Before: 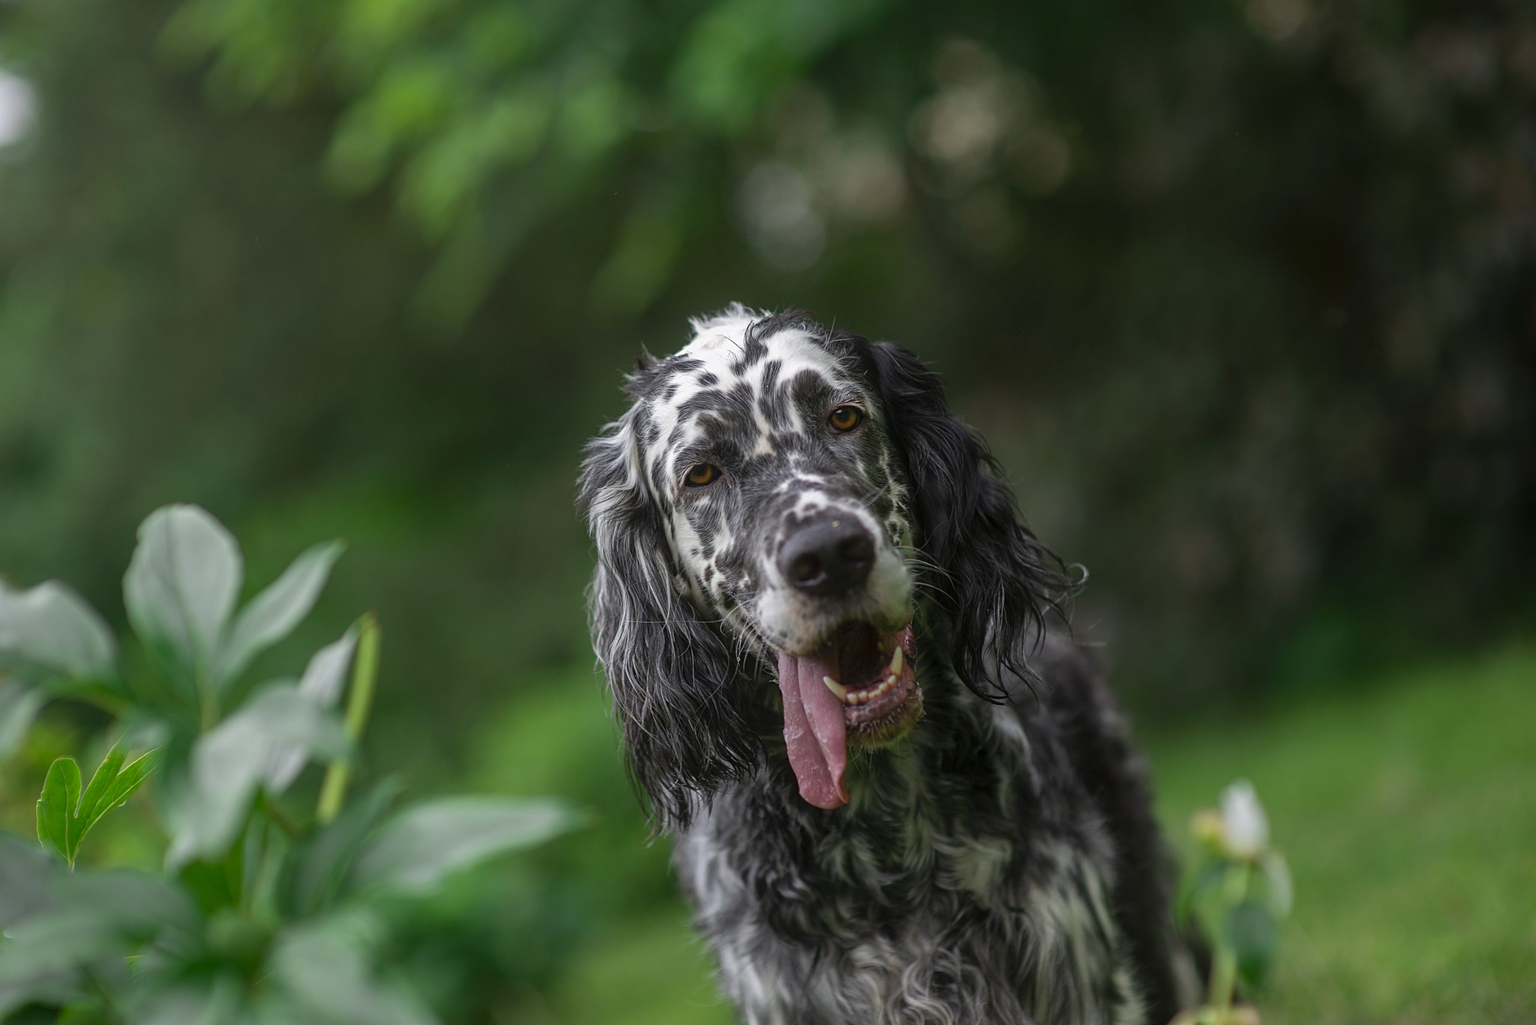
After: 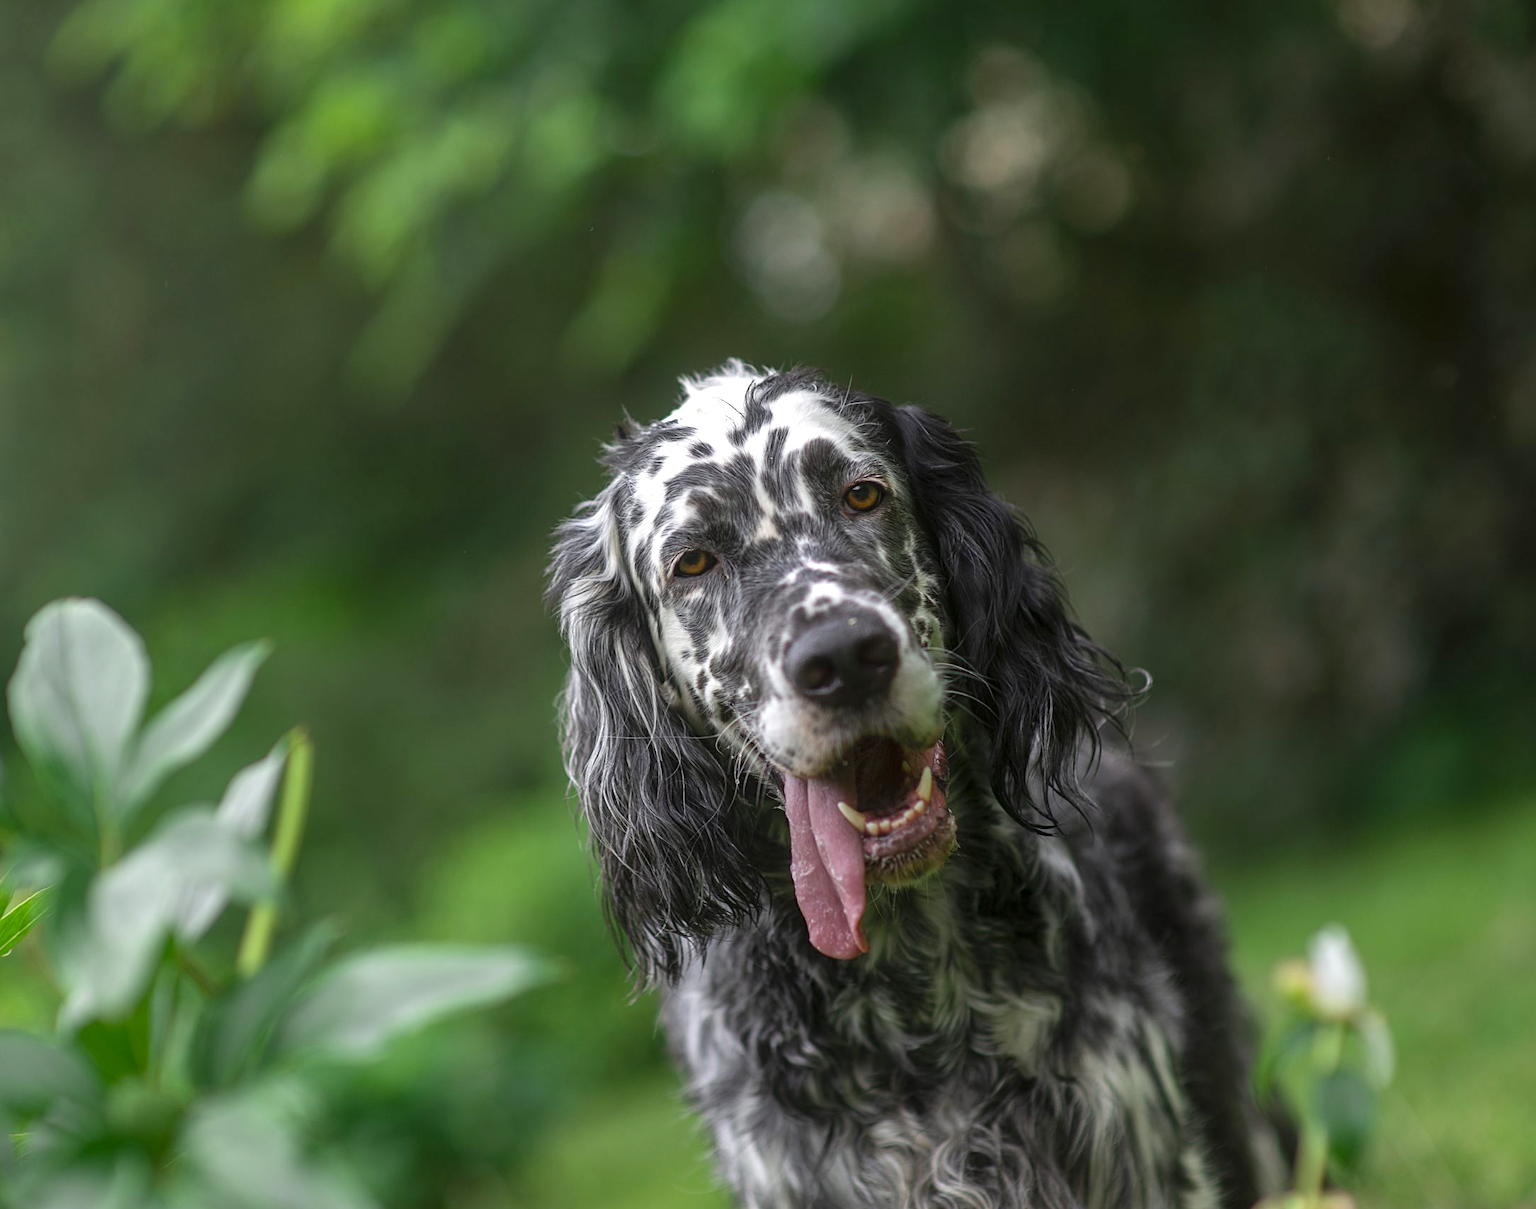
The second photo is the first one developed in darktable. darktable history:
exposure: black level correction 0.001, exposure 0.5 EV, compensate exposure bias true, compensate highlight preservation false
crop: left 7.598%, right 7.873%
